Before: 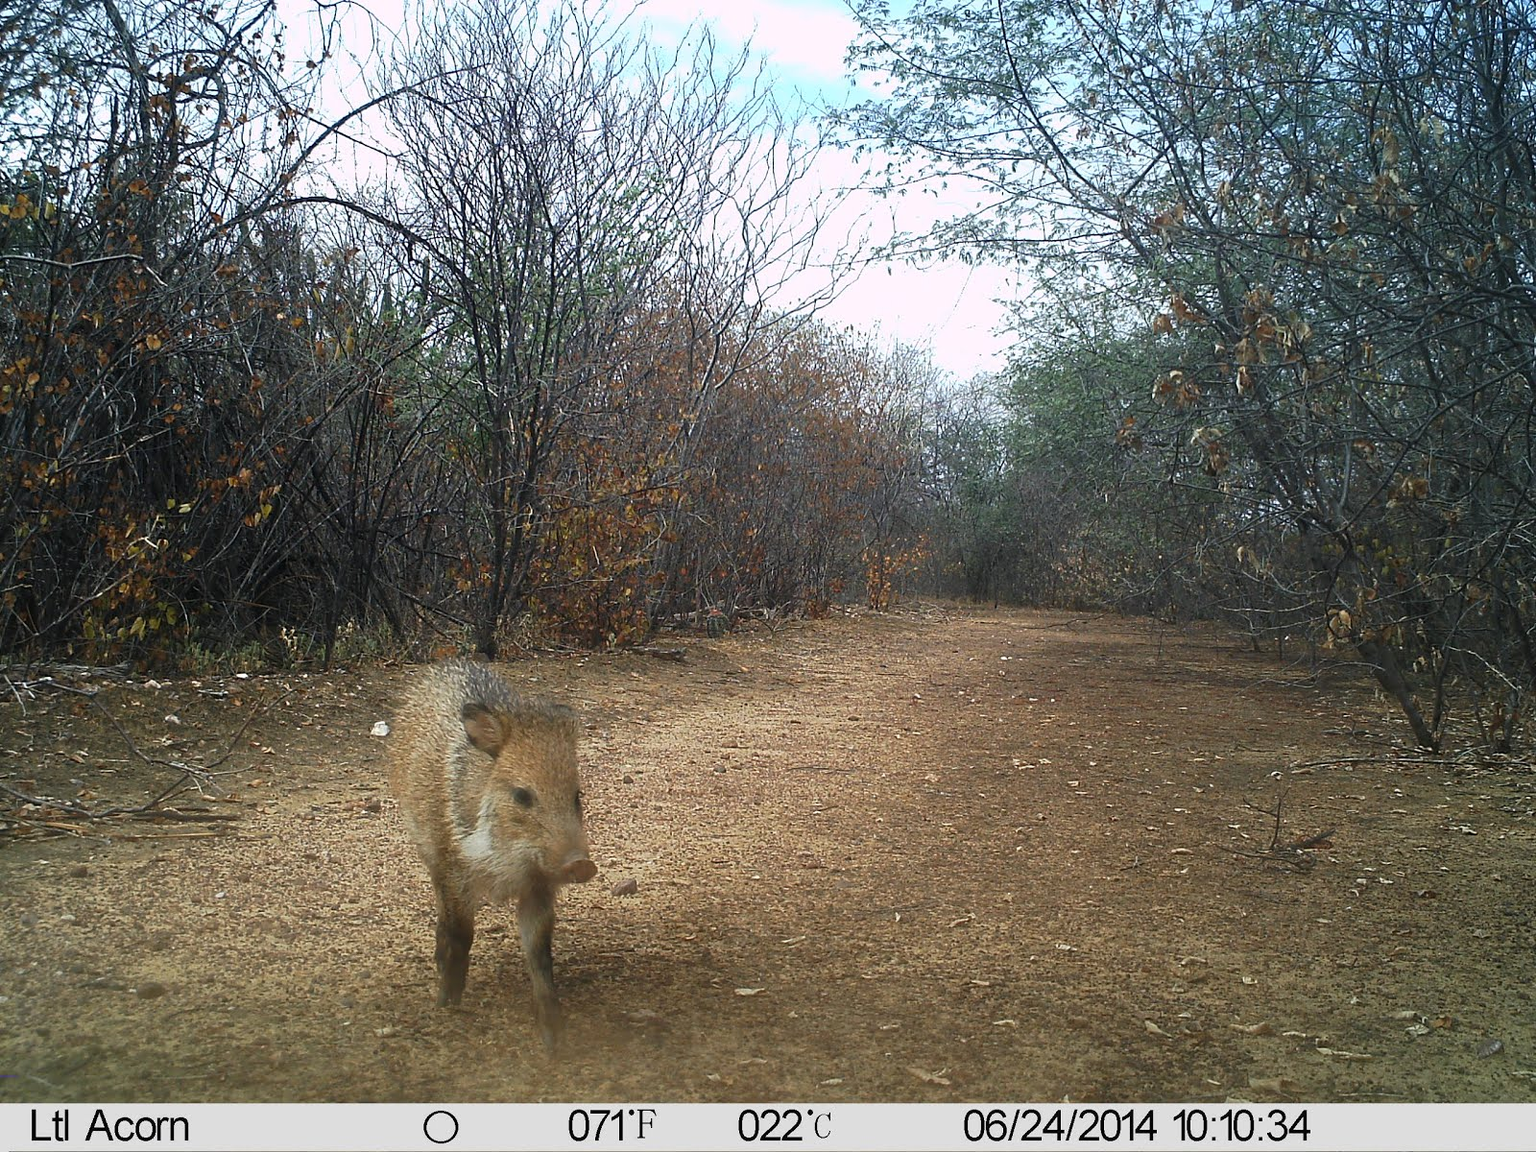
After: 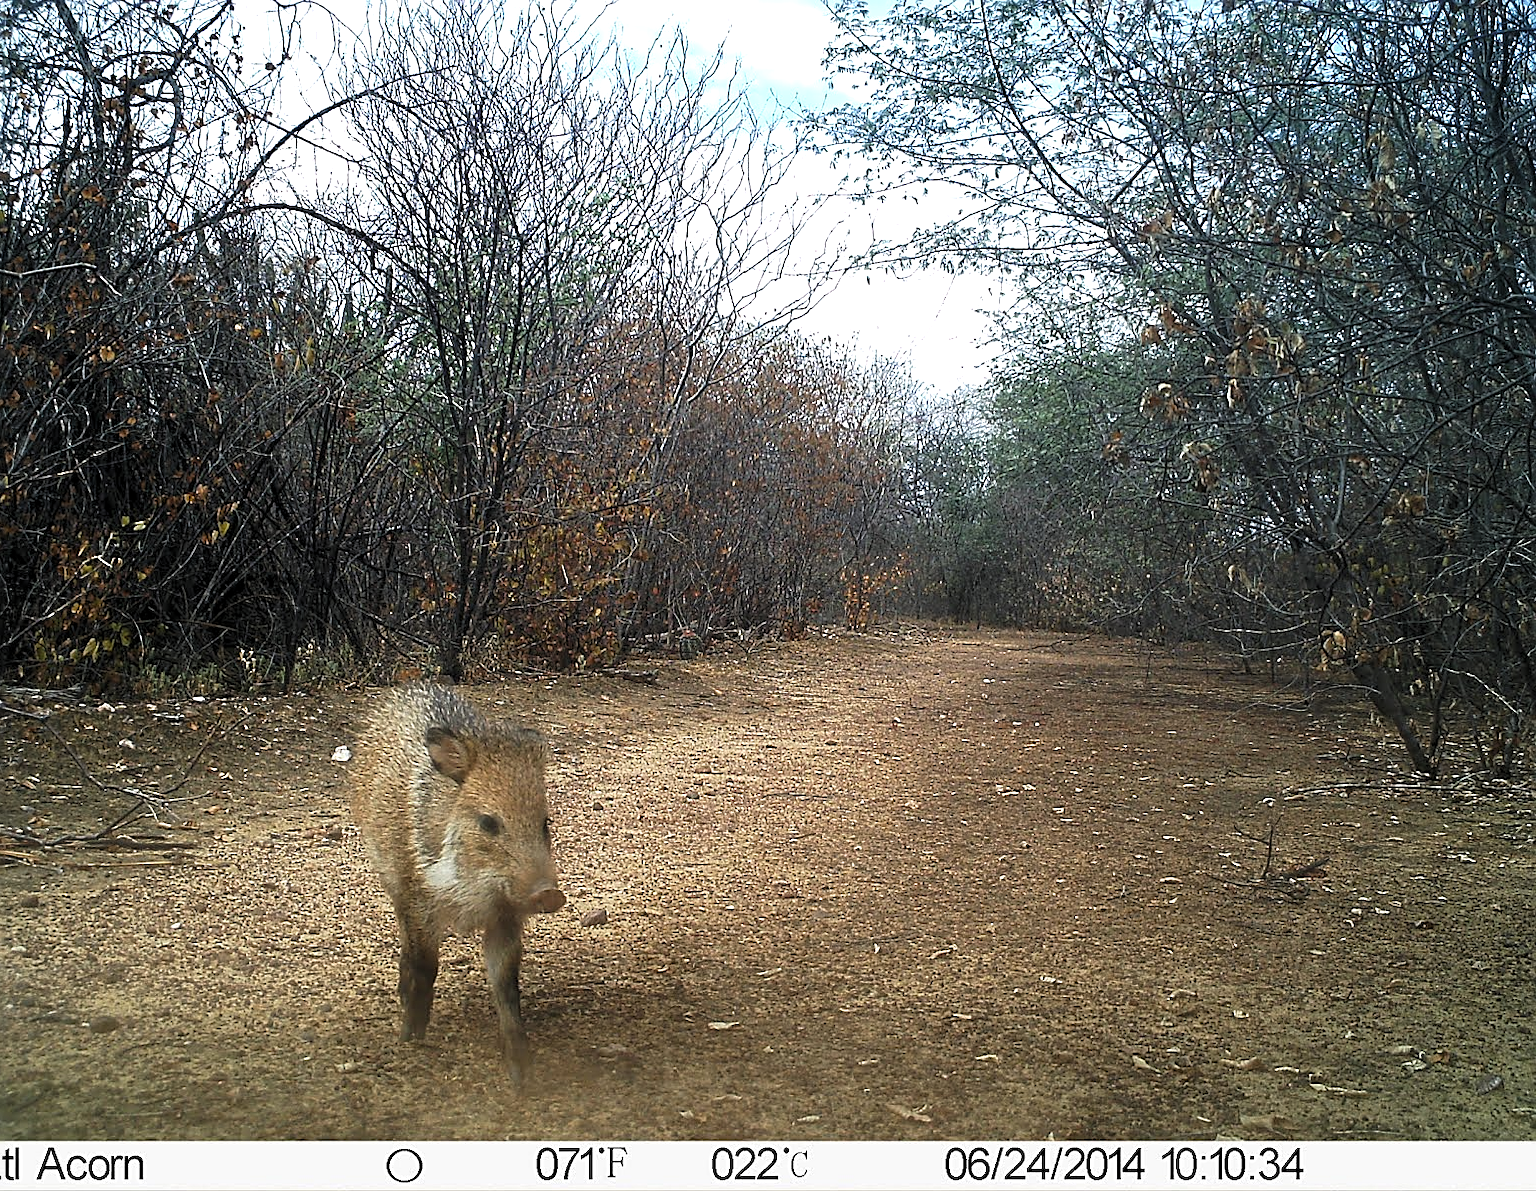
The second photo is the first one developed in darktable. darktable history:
levels: levels [0.055, 0.477, 0.9]
crop and rotate: left 3.255%
sharpen: on, module defaults
